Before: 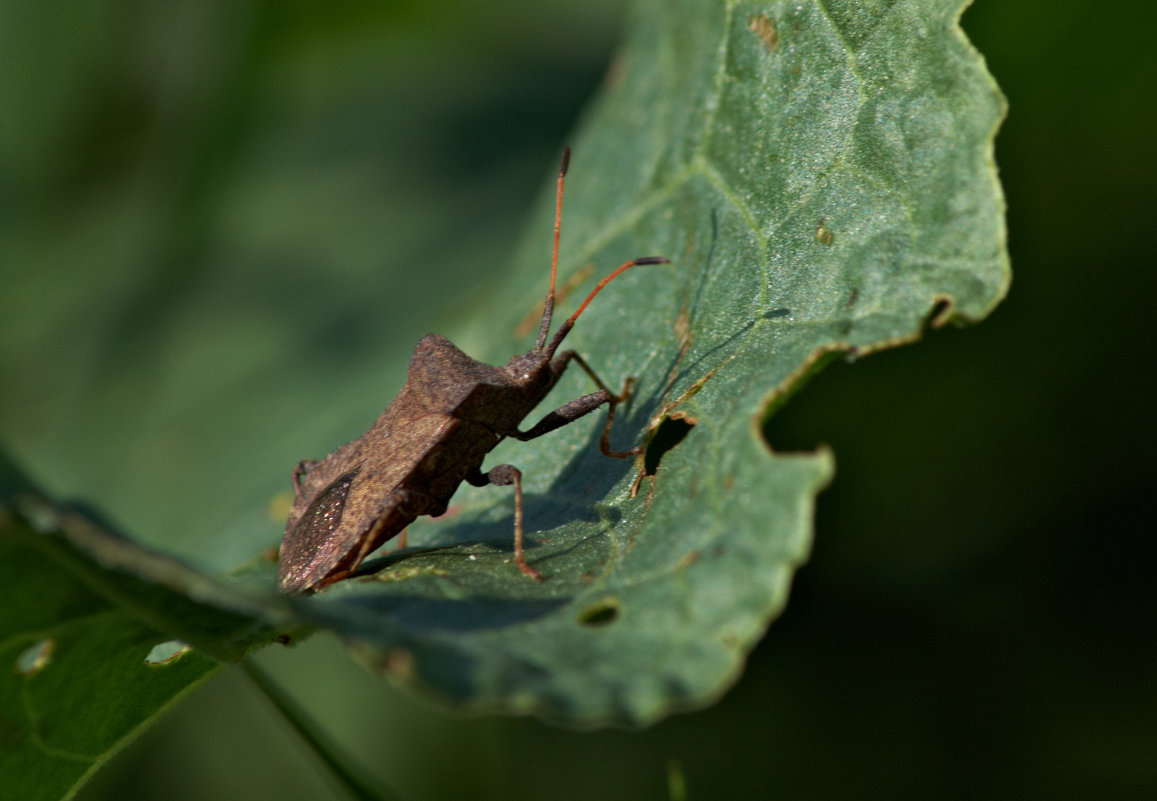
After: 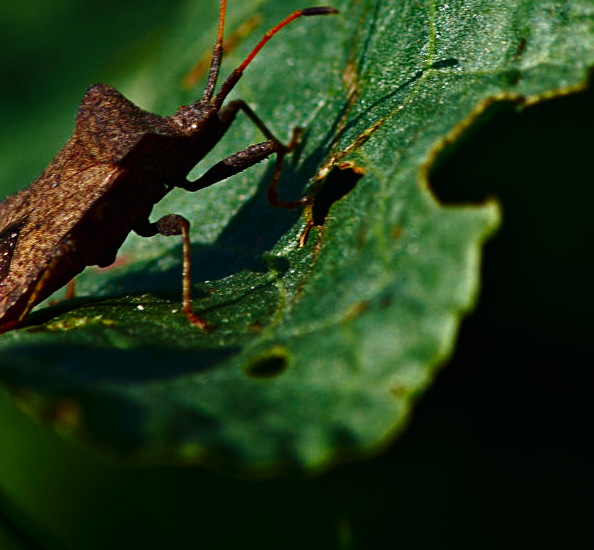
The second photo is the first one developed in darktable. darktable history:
crop and rotate: left 28.779%, top 31.295%, right 19.805%
sharpen: on, module defaults
tone curve: curves: ch0 [(0, 0.005) (0.103, 0.081) (0.196, 0.197) (0.391, 0.469) (0.491, 0.585) (0.638, 0.751) (0.822, 0.886) (0.997, 0.959)]; ch1 [(0, 0) (0.172, 0.123) (0.324, 0.253) (0.396, 0.388) (0.474, 0.479) (0.499, 0.498) (0.529, 0.528) (0.579, 0.614) (0.633, 0.677) (0.812, 0.856) (1, 1)]; ch2 [(0, 0) (0.411, 0.424) (0.459, 0.478) (0.5, 0.501) (0.517, 0.526) (0.553, 0.583) (0.609, 0.646) (0.708, 0.768) (0.839, 0.916) (1, 1)], preserve colors none
contrast brightness saturation: contrast 0.099, brightness -0.28, saturation 0.139
